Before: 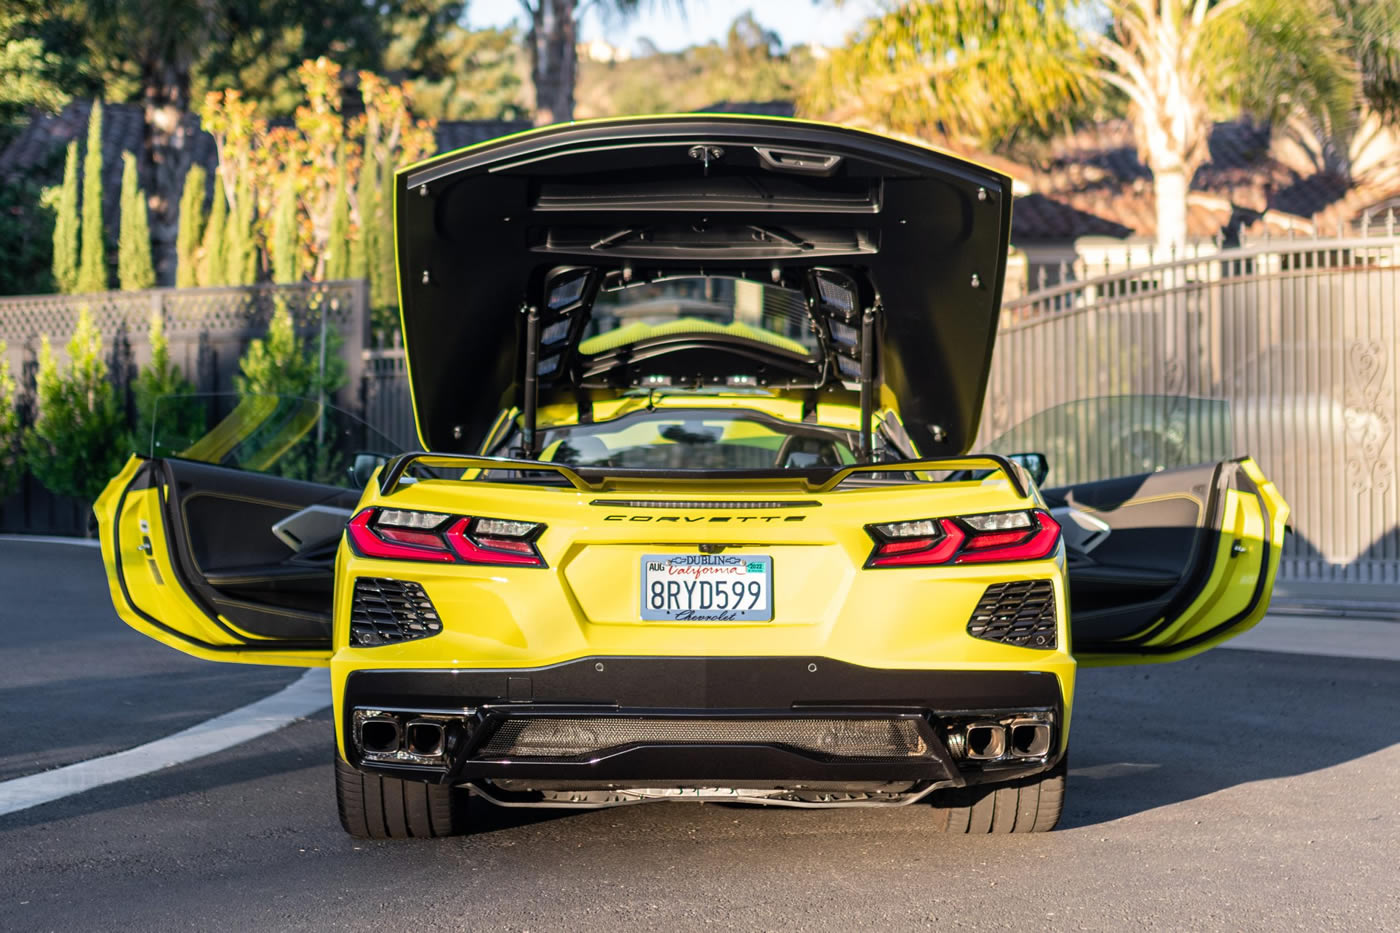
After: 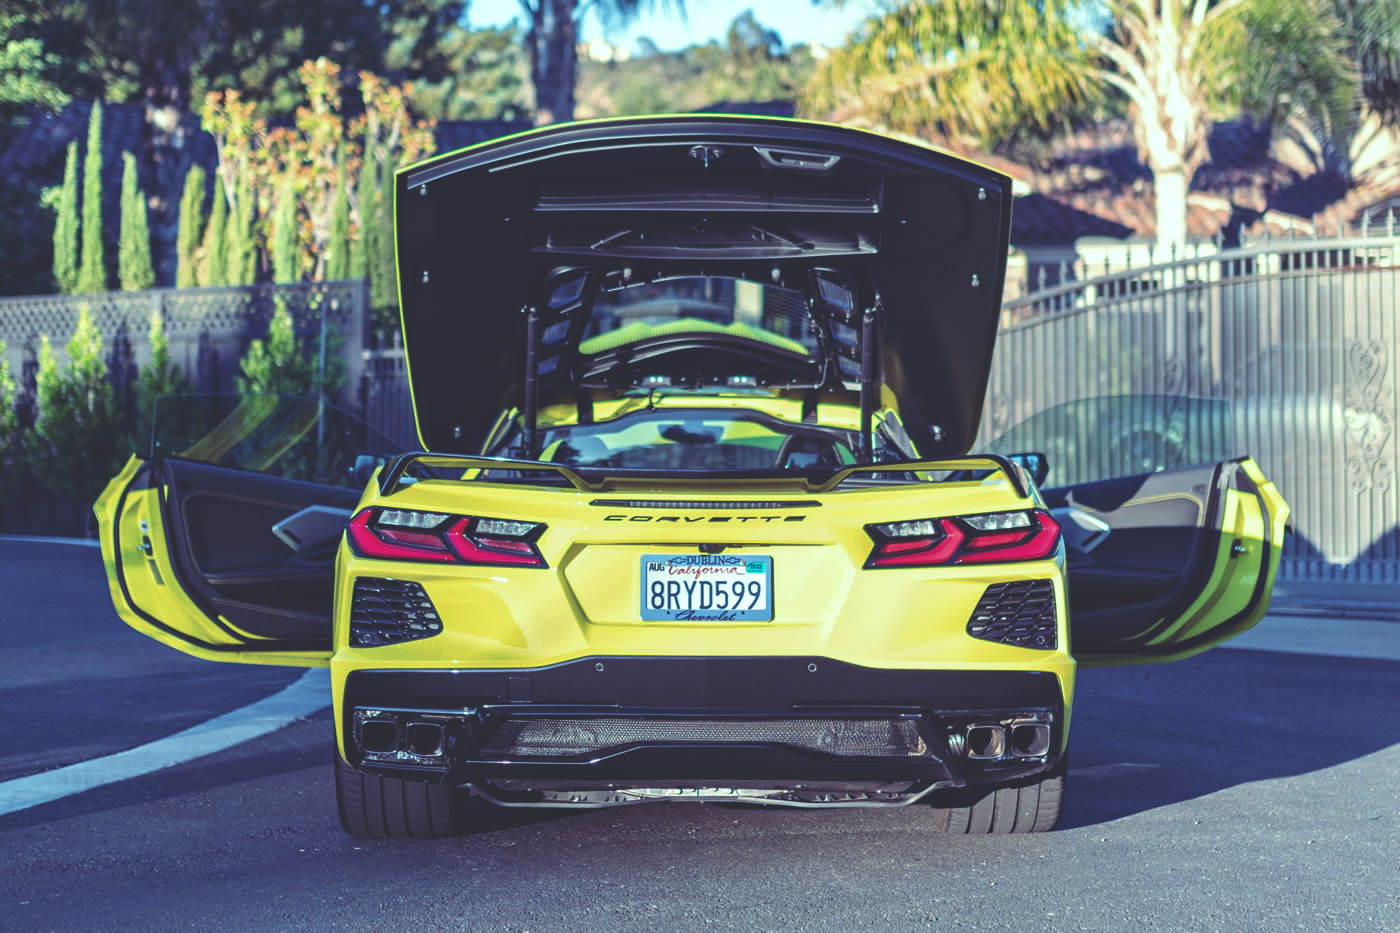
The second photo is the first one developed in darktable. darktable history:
local contrast: mode bilateral grid, contrast 28, coarseness 16, detail 115%, midtone range 0.2
rgb curve: curves: ch0 [(0, 0.186) (0.314, 0.284) (0.576, 0.466) (0.805, 0.691) (0.936, 0.886)]; ch1 [(0, 0.186) (0.314, 0.284) (0.581, 0.534) (0.771, 0.746) (0.936, 0.958)]; ch2 [(0, 0.216) (0.275, 0.39) (1, 1)], mode RGB, independent channels, compensate middle gray true, preserve colors none
